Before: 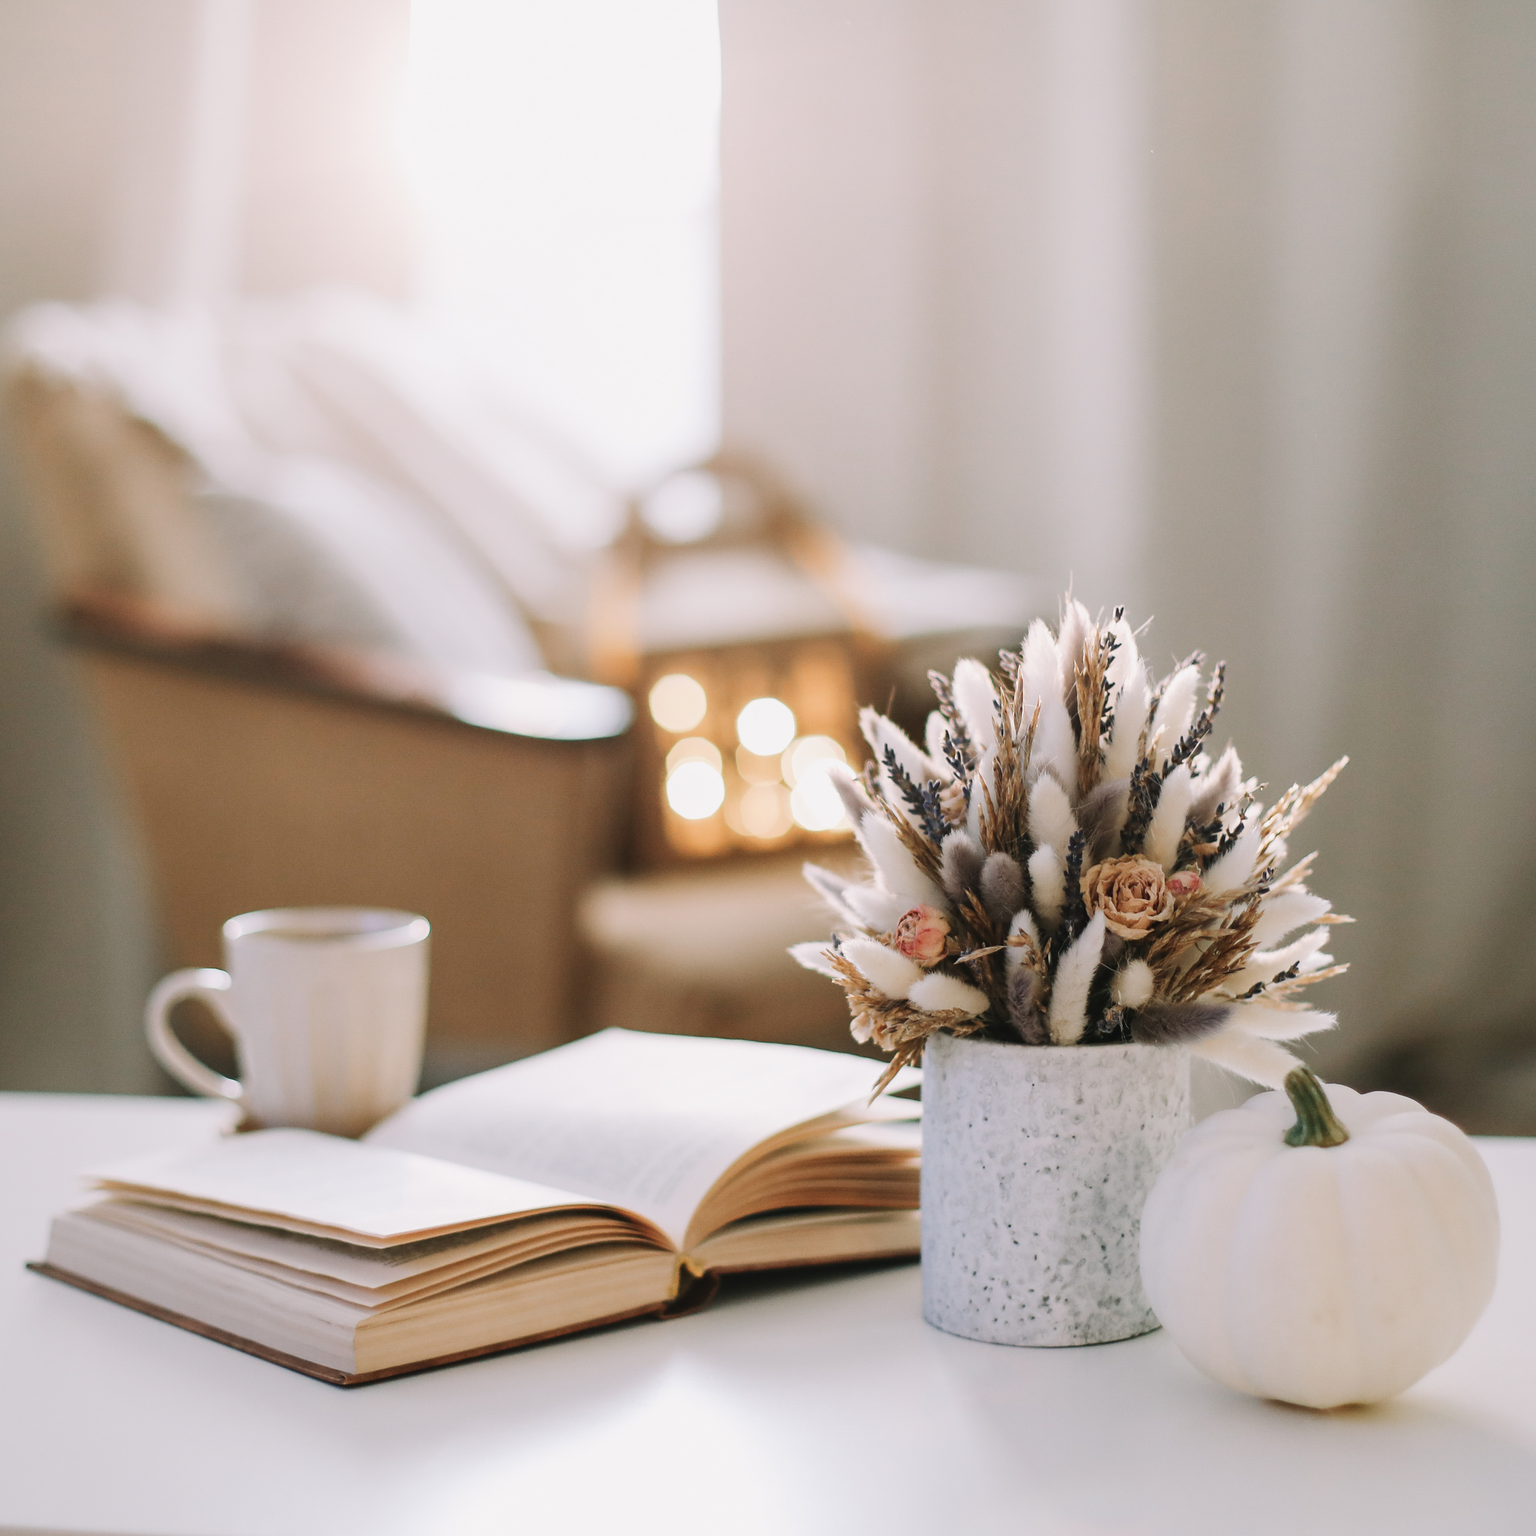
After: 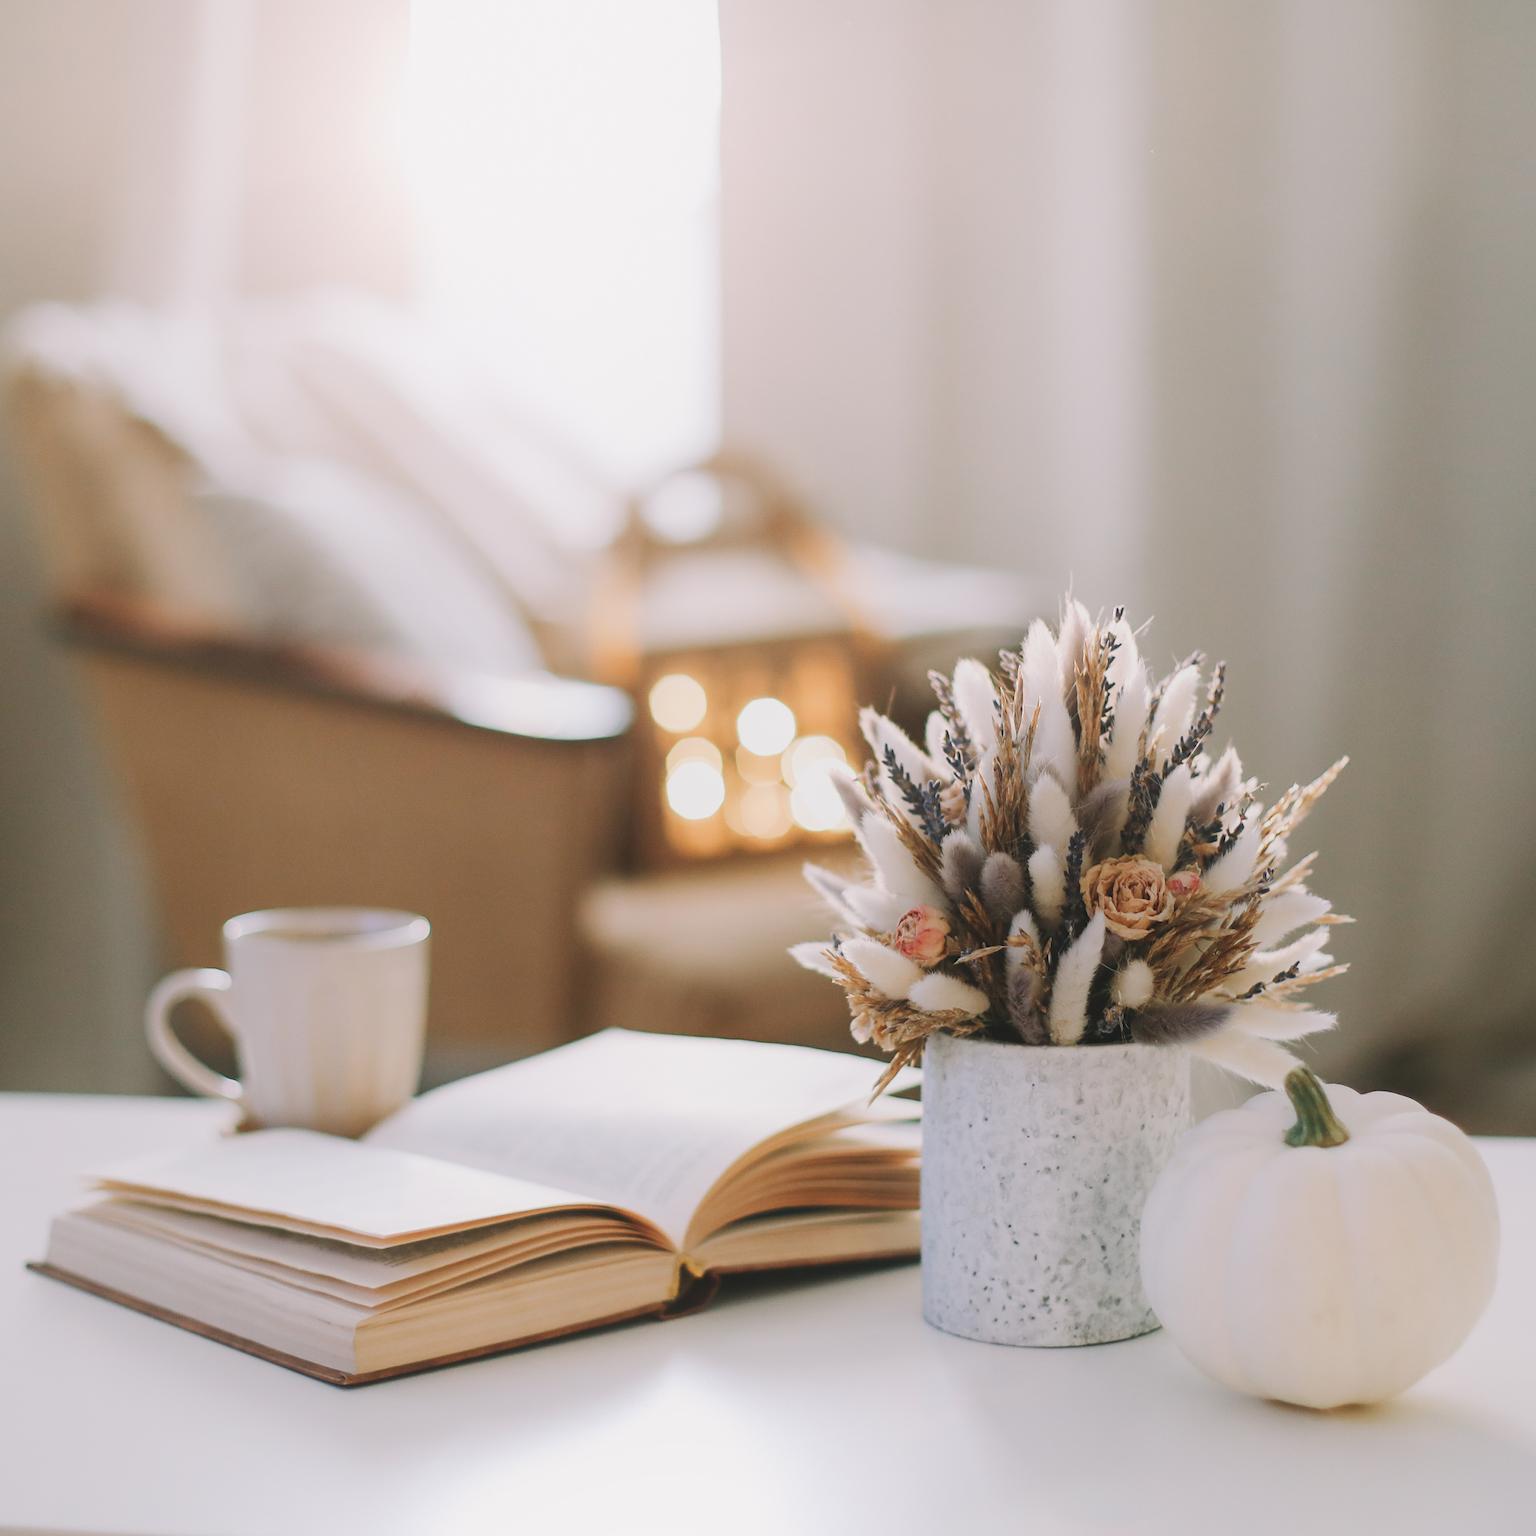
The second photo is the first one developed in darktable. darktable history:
contrast equalizer: octaves 7, y [[0.46, 0.454, 0.451, 0.451, 0.455, 0.46], [0.5 ×6], [0.5 ×6], [0 ×6], [0 ×6]]
